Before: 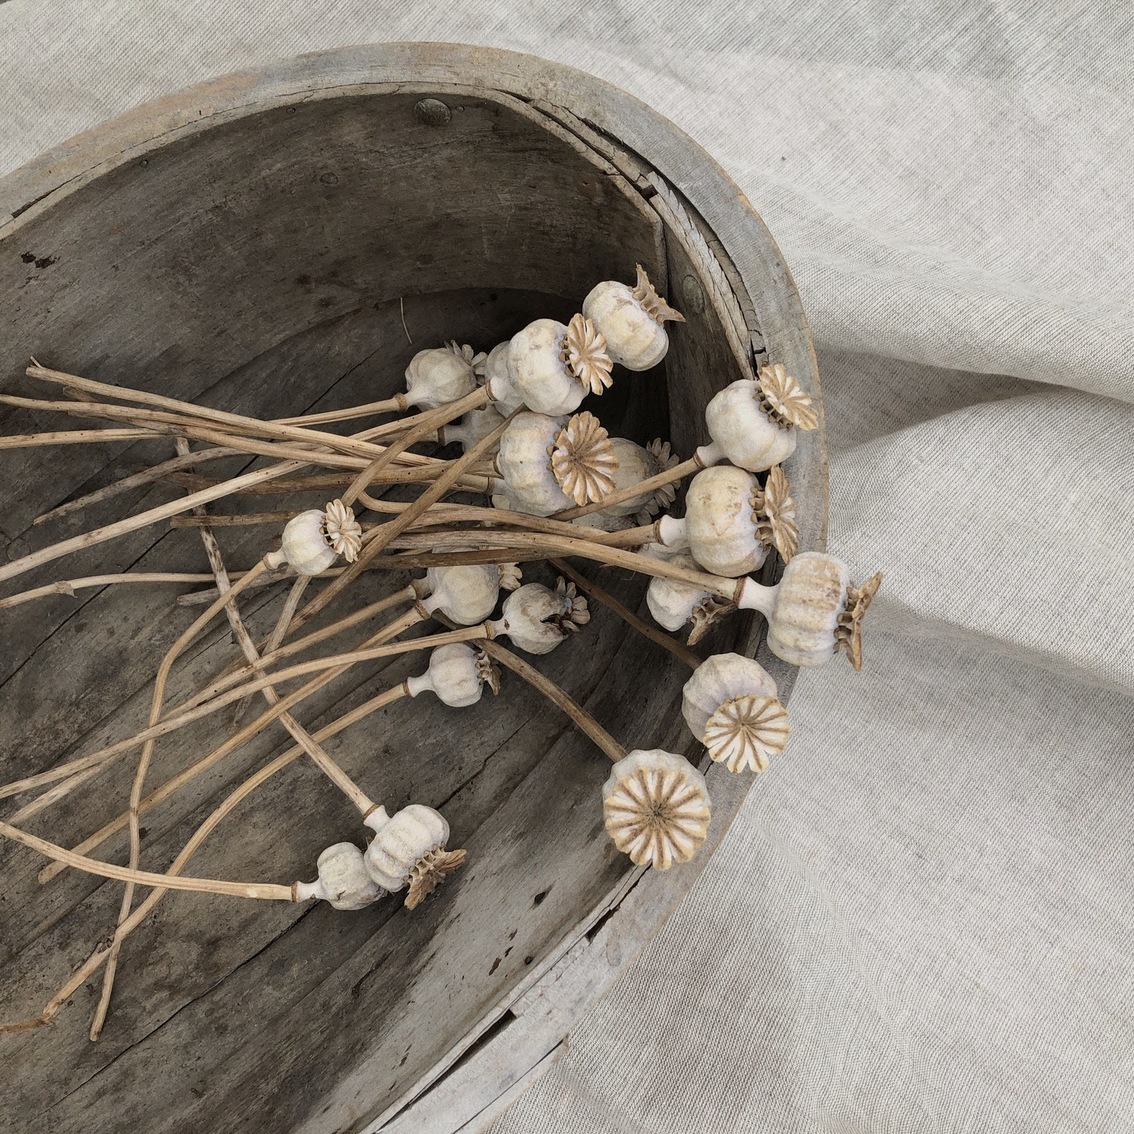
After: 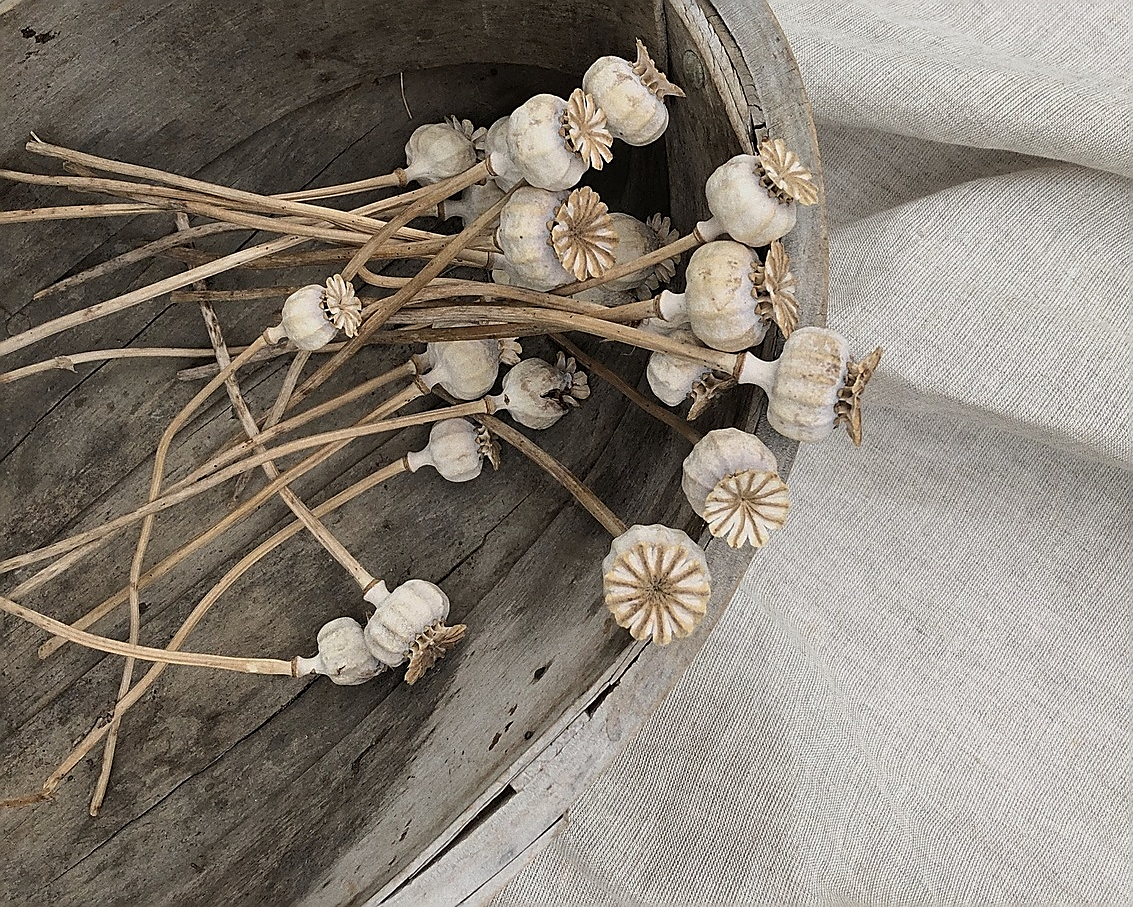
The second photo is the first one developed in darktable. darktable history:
sharpen: radius 1.4, amount 1.25, threshold 0.7
crop and rotate: top 19.998%
